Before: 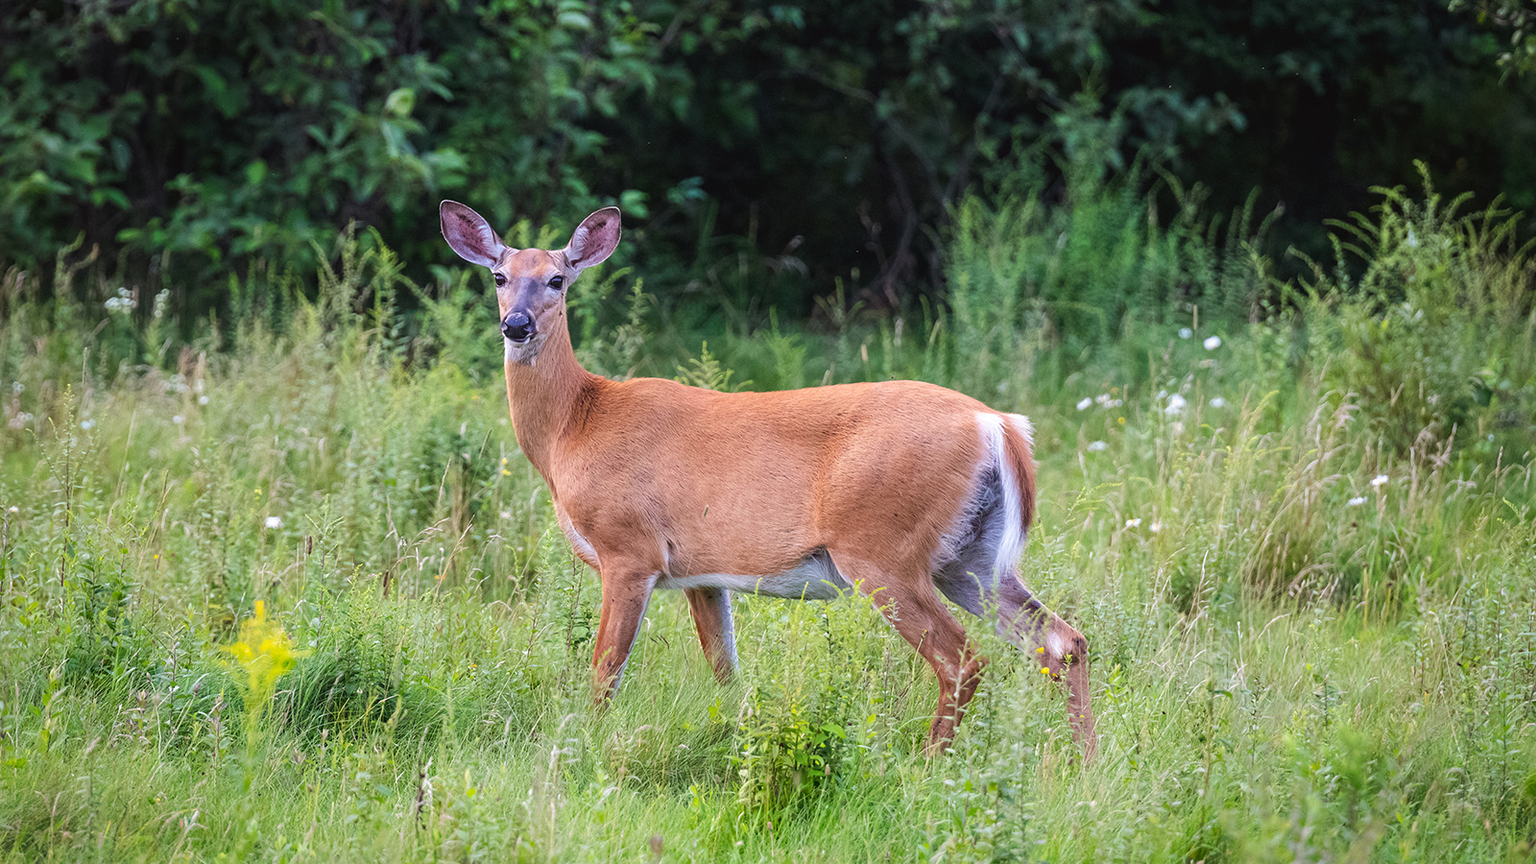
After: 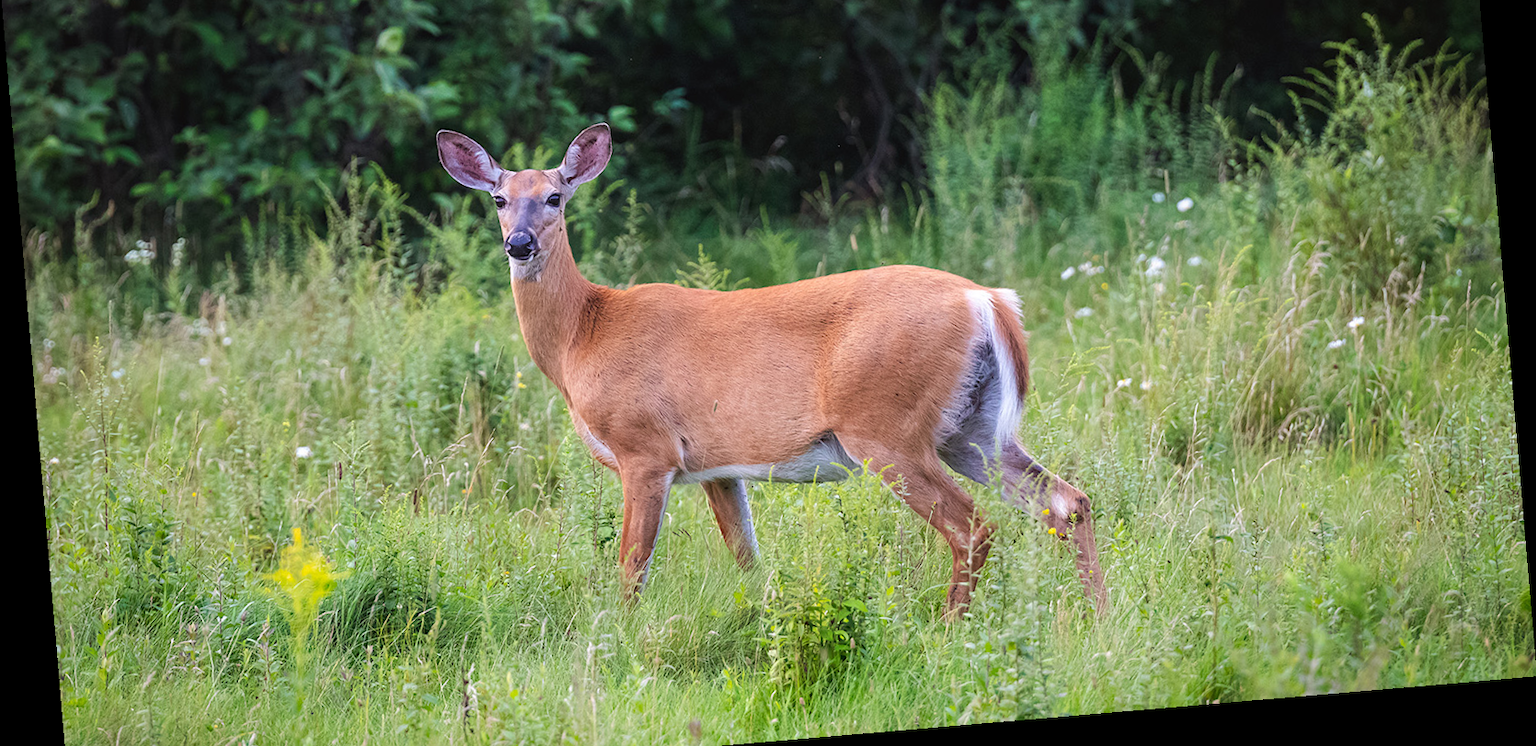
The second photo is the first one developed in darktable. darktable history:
crop and rotate: top 15.774%, bottom 5.506%
rotate and perspective: rotation -4.86°, automatic cropping off
